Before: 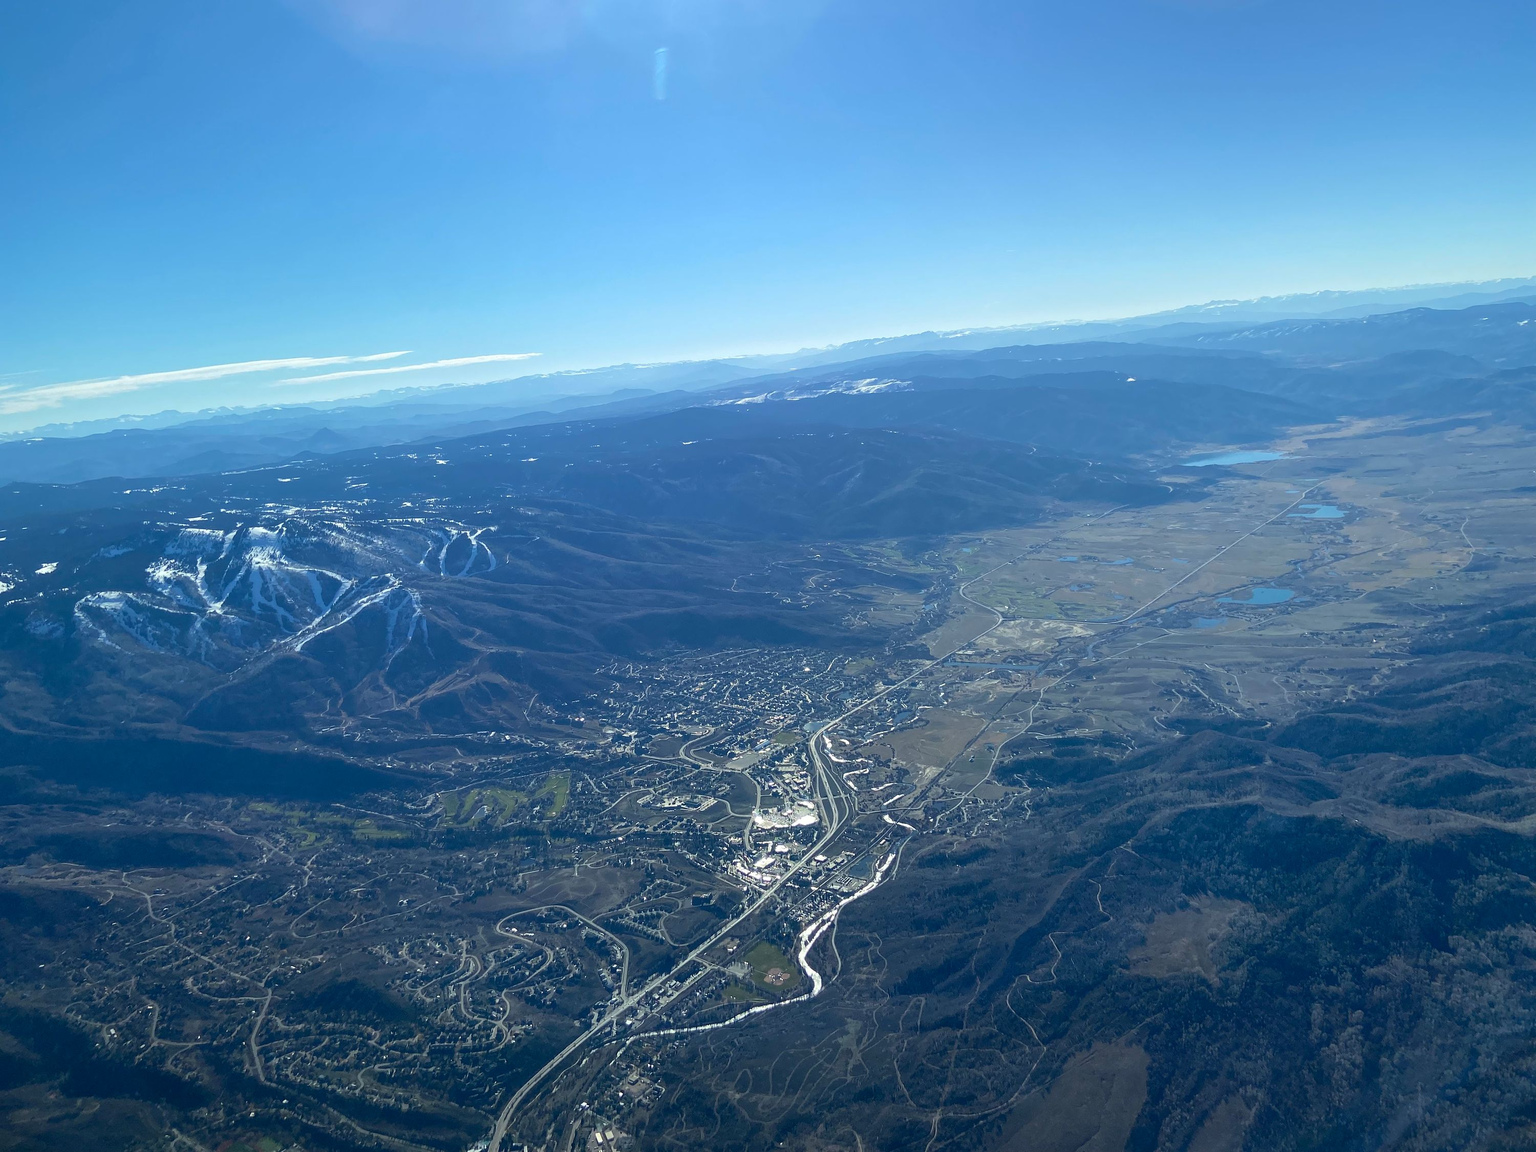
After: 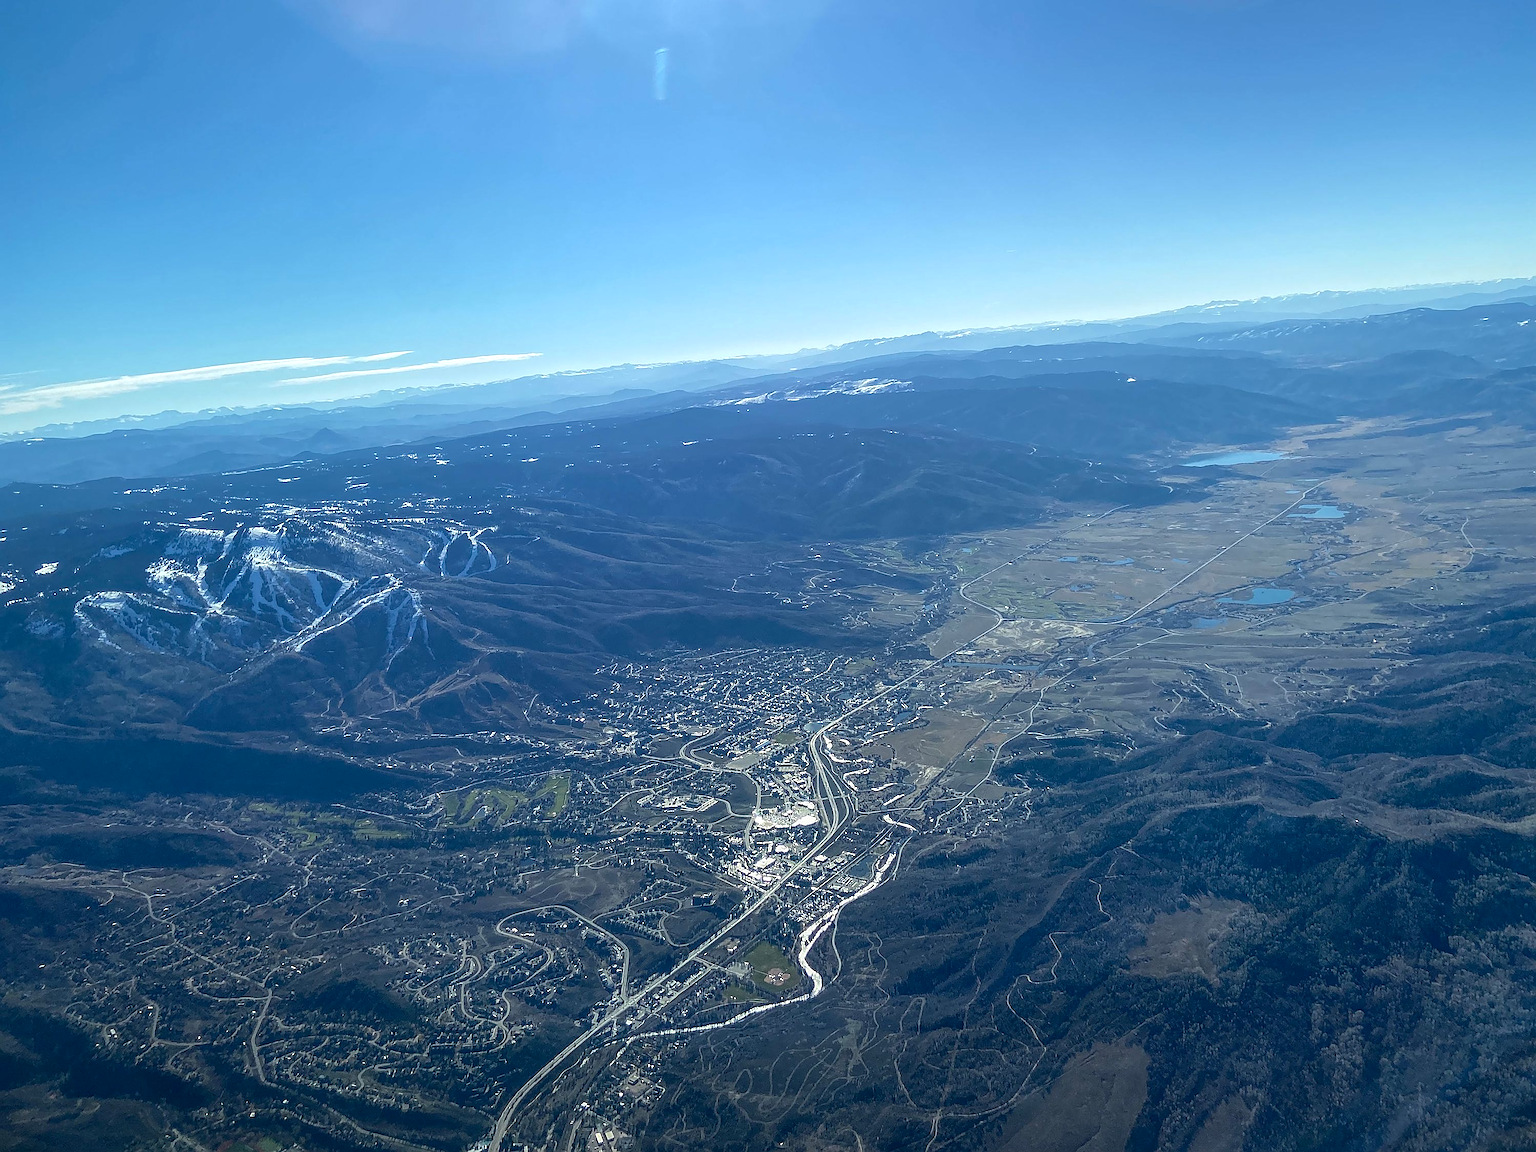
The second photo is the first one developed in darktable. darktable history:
sharpen: radius 1.398, amount 1.236, threshold 0.637
local contrast: on, module defaults
